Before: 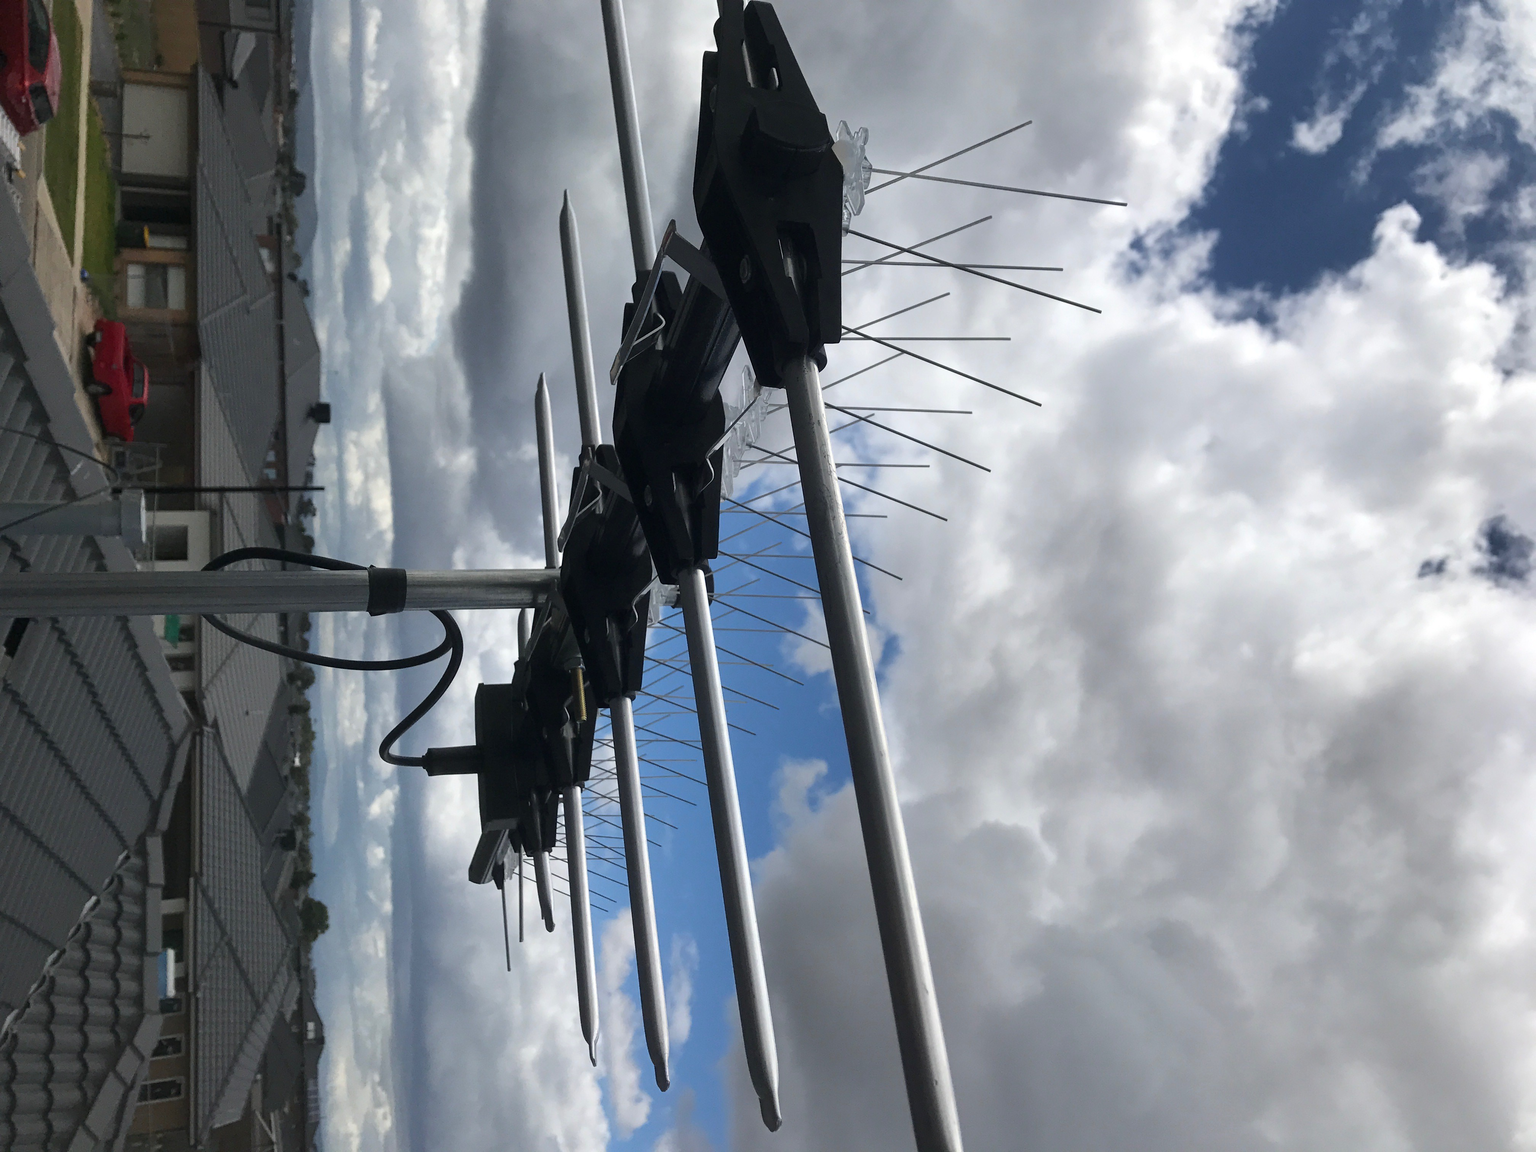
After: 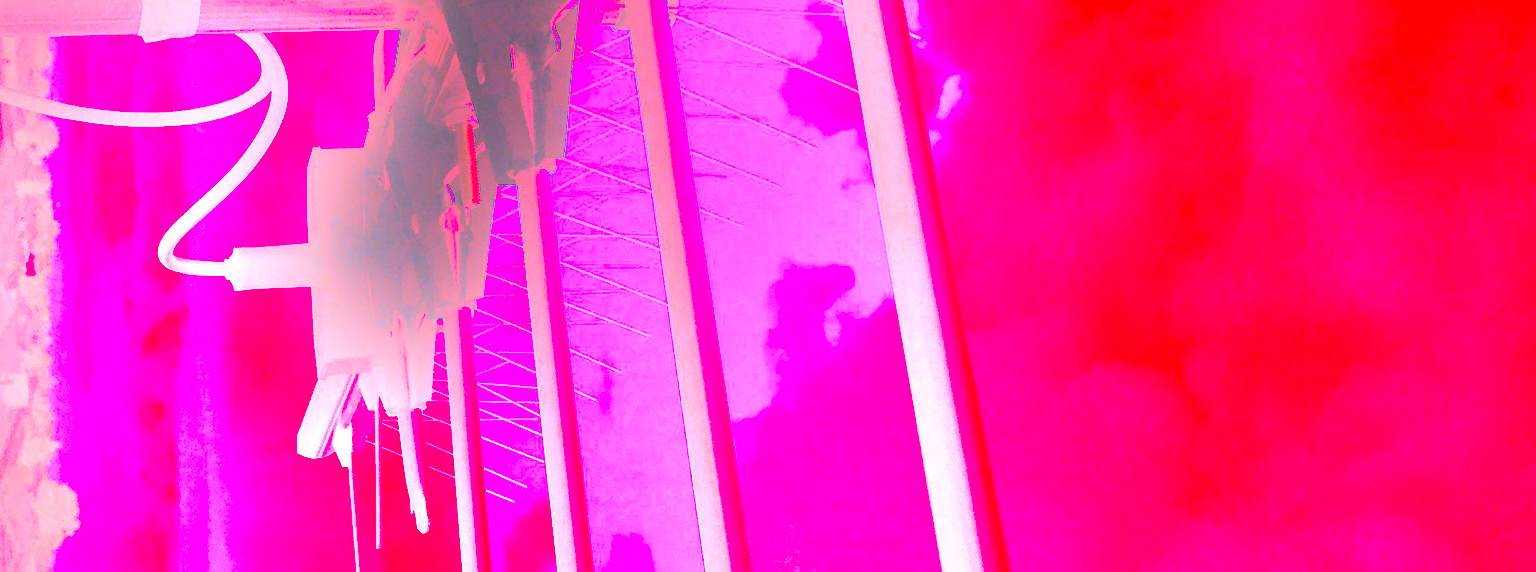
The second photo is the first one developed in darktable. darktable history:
white balance: red 4.26, blue 1.802
bloom: size 38%, threshold 95%, strength 30%
color zones: curves: ch0 [(0, 0.613) (0.01, 0.613) (0.245, 0.448) (0.498, 0.529) (0.642, 0.665) (0.879, 0.777) (0.99, 0.613)]; ch1 [(0, 0) (0.143, 0) (0.286, 0) (0.429, 0) (0.571, 0) (0.714, 0) (0.857, 0)], mix -121.96%
crop: left 18.091%, top 51.13%, right 17.525%, bottom 16.85%
